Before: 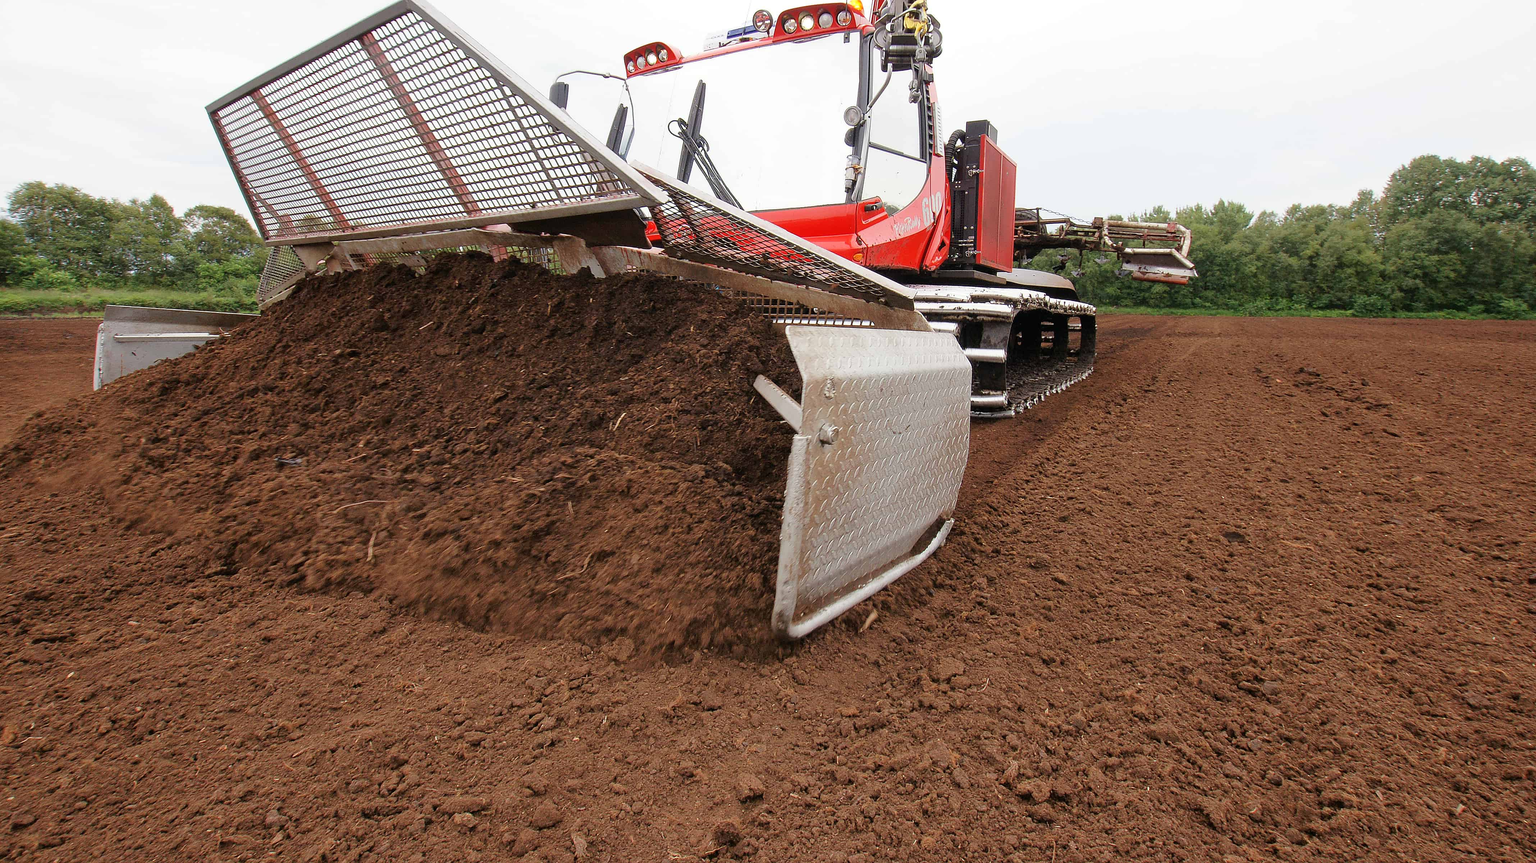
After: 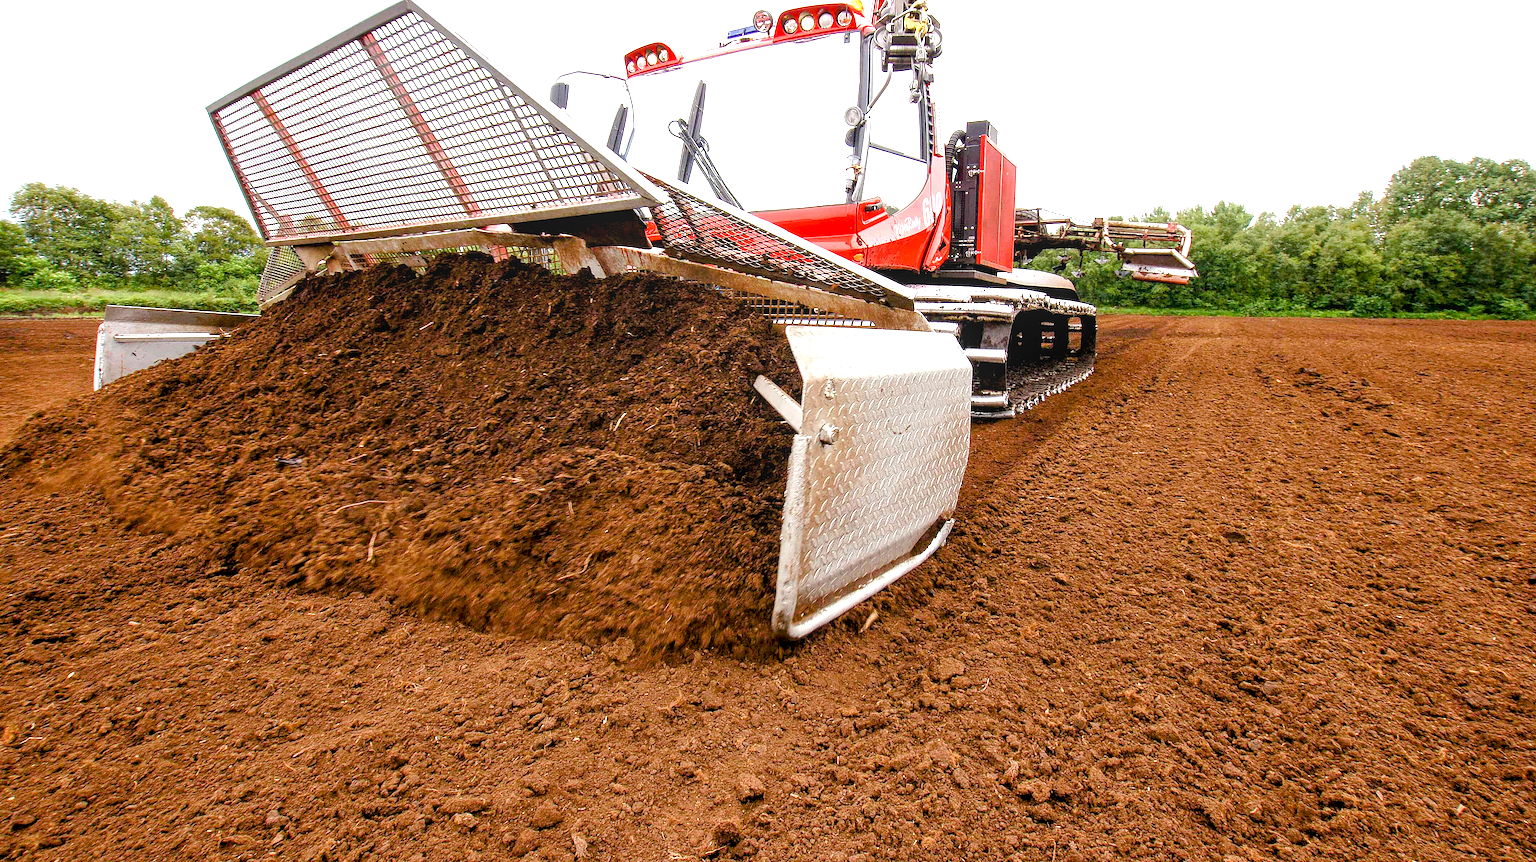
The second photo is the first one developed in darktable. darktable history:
local contrast: on, module defaults
exposure: black level correction 0, exposure 0.7 EV, compensate exposure bias true, compensate highlight preservation false
color balance rgb: shadows lift › luminance -9.41%, highlights gain › luminance 17.6%, global offset › luminance -1.45%, perceptual saturation grading › highlights -17.77%, perceptual saturation grading › mid-tones 33.1%, perceptual saturation grading › shadows 50.52%, global vibrance 24.22%
